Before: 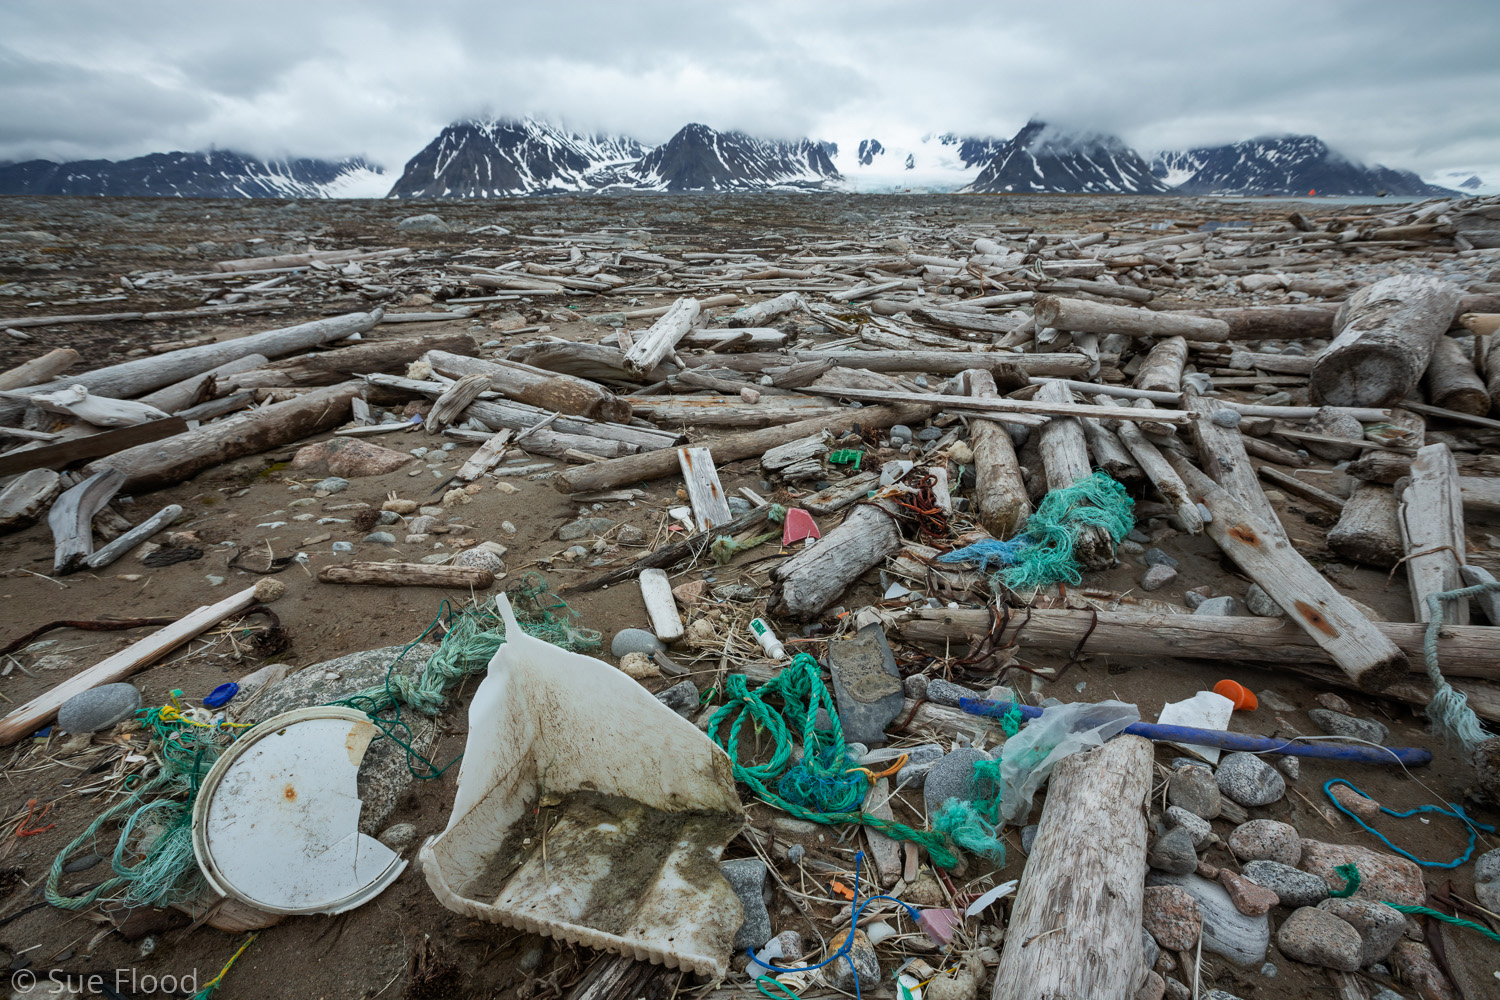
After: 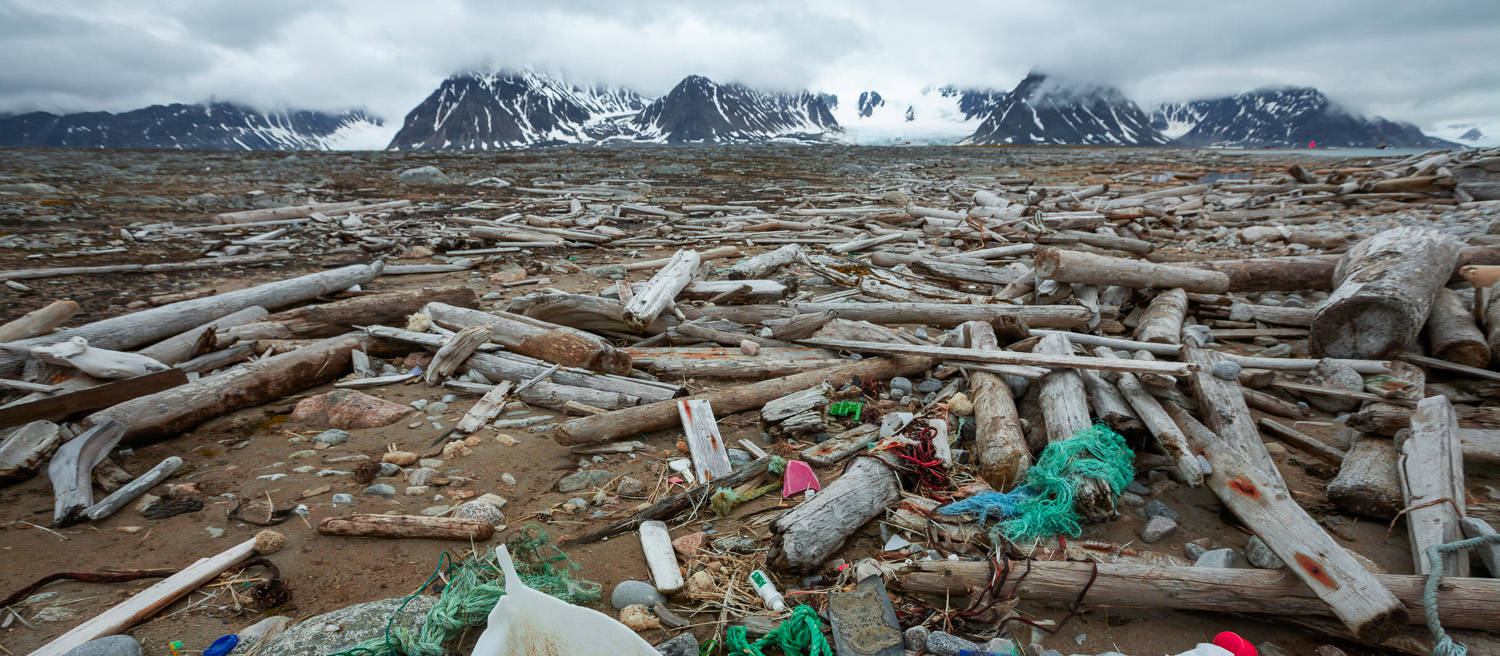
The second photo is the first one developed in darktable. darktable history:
color zones: curves: ch1 [(0.24, 0.634) (0.75, 0.5)]; ch2 [(0.253, 0.437) (0.745, 0.491)], mix 102.12%
crop and rotate: top 4.848%, bottom 29.503%
